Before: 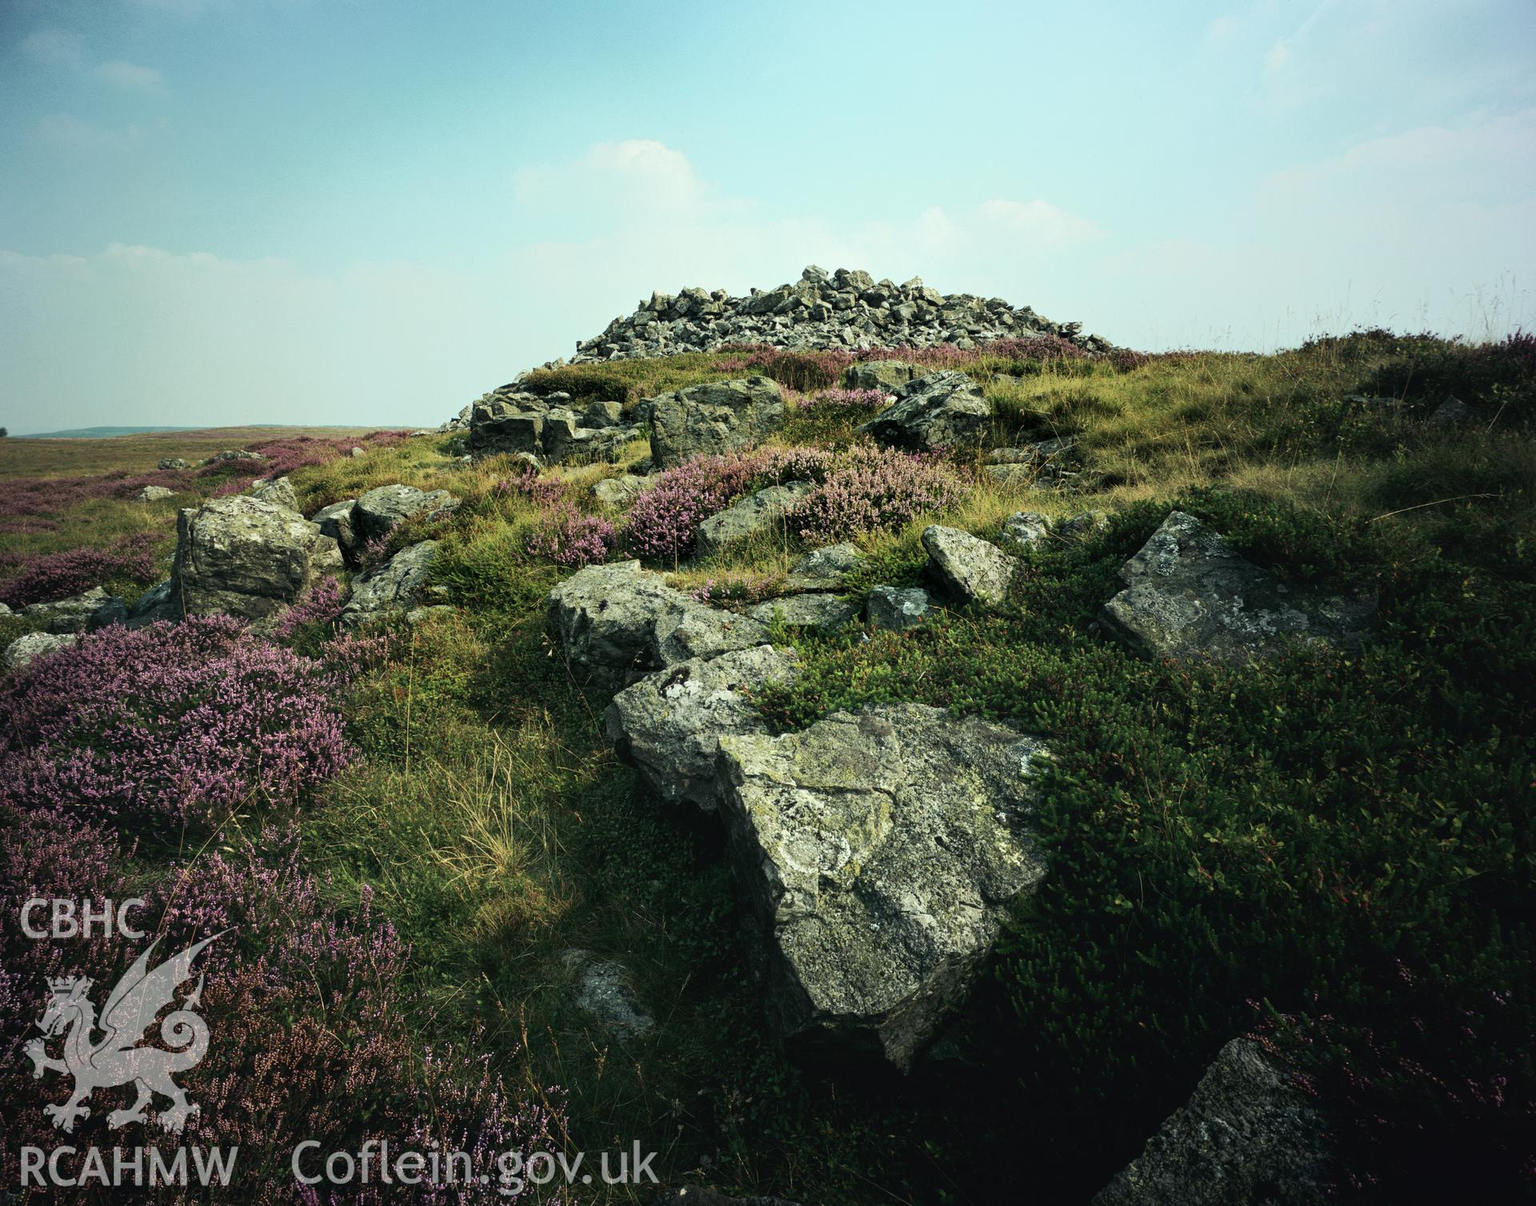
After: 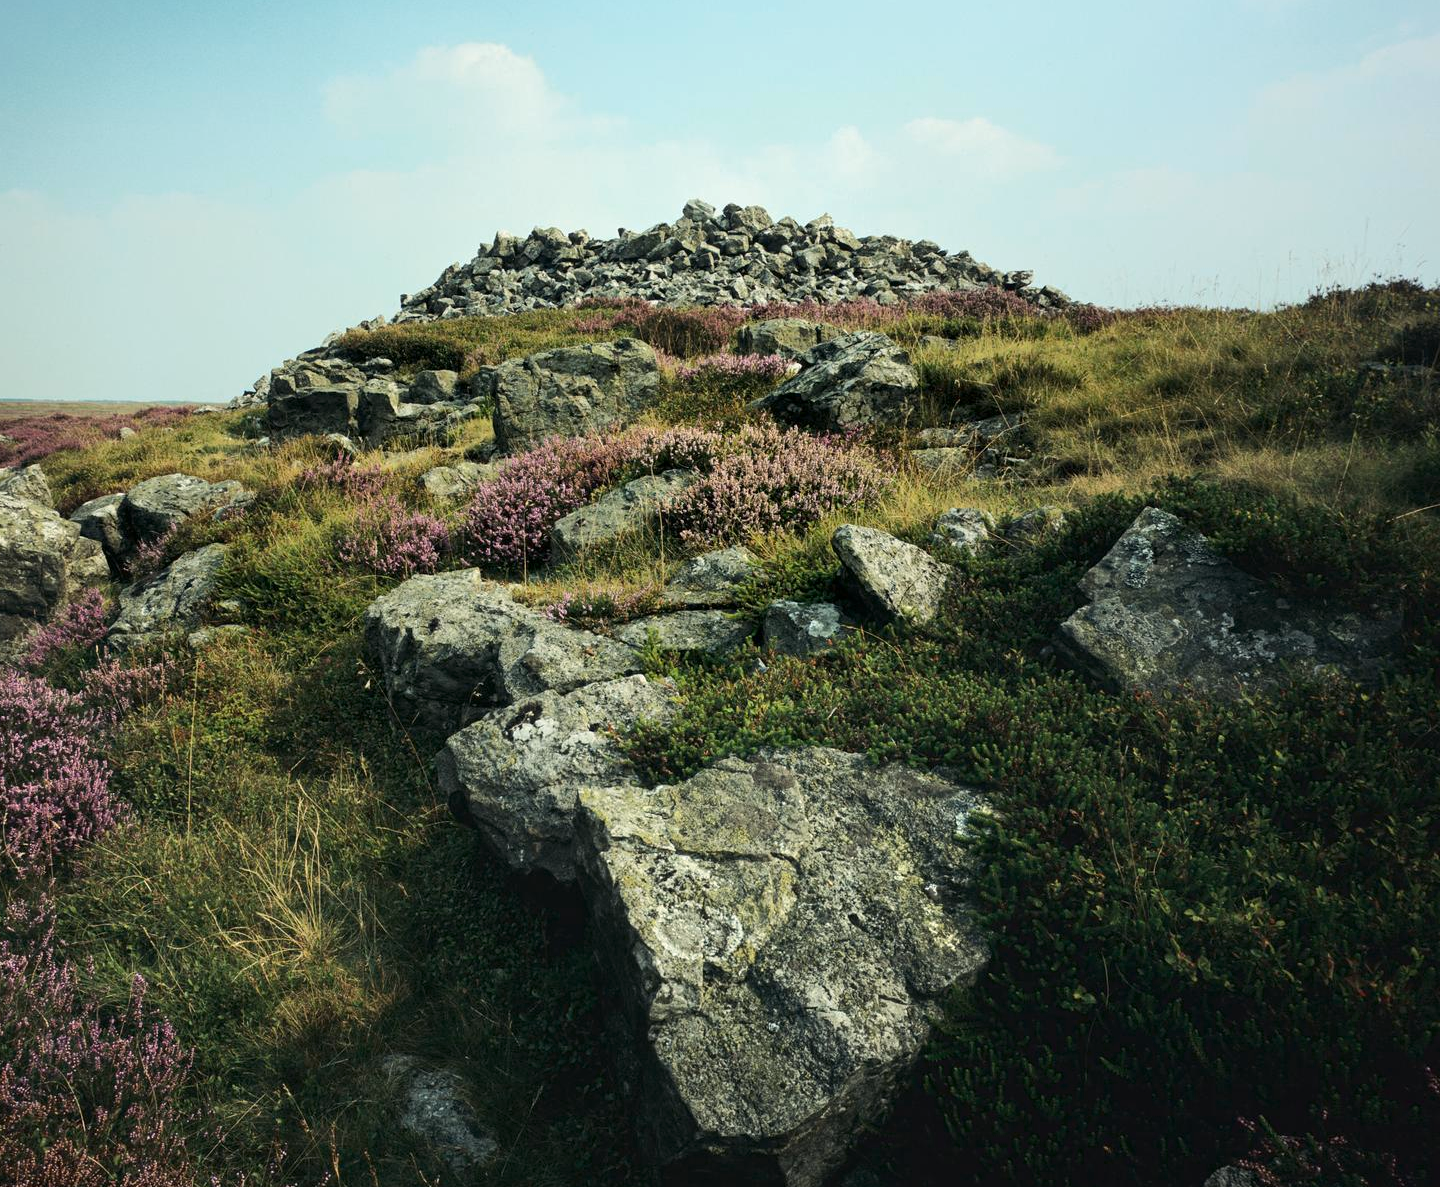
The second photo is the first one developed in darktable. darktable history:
crop: left 16.68%, top 8.804%, right 8.275%, bottom 12.481%
